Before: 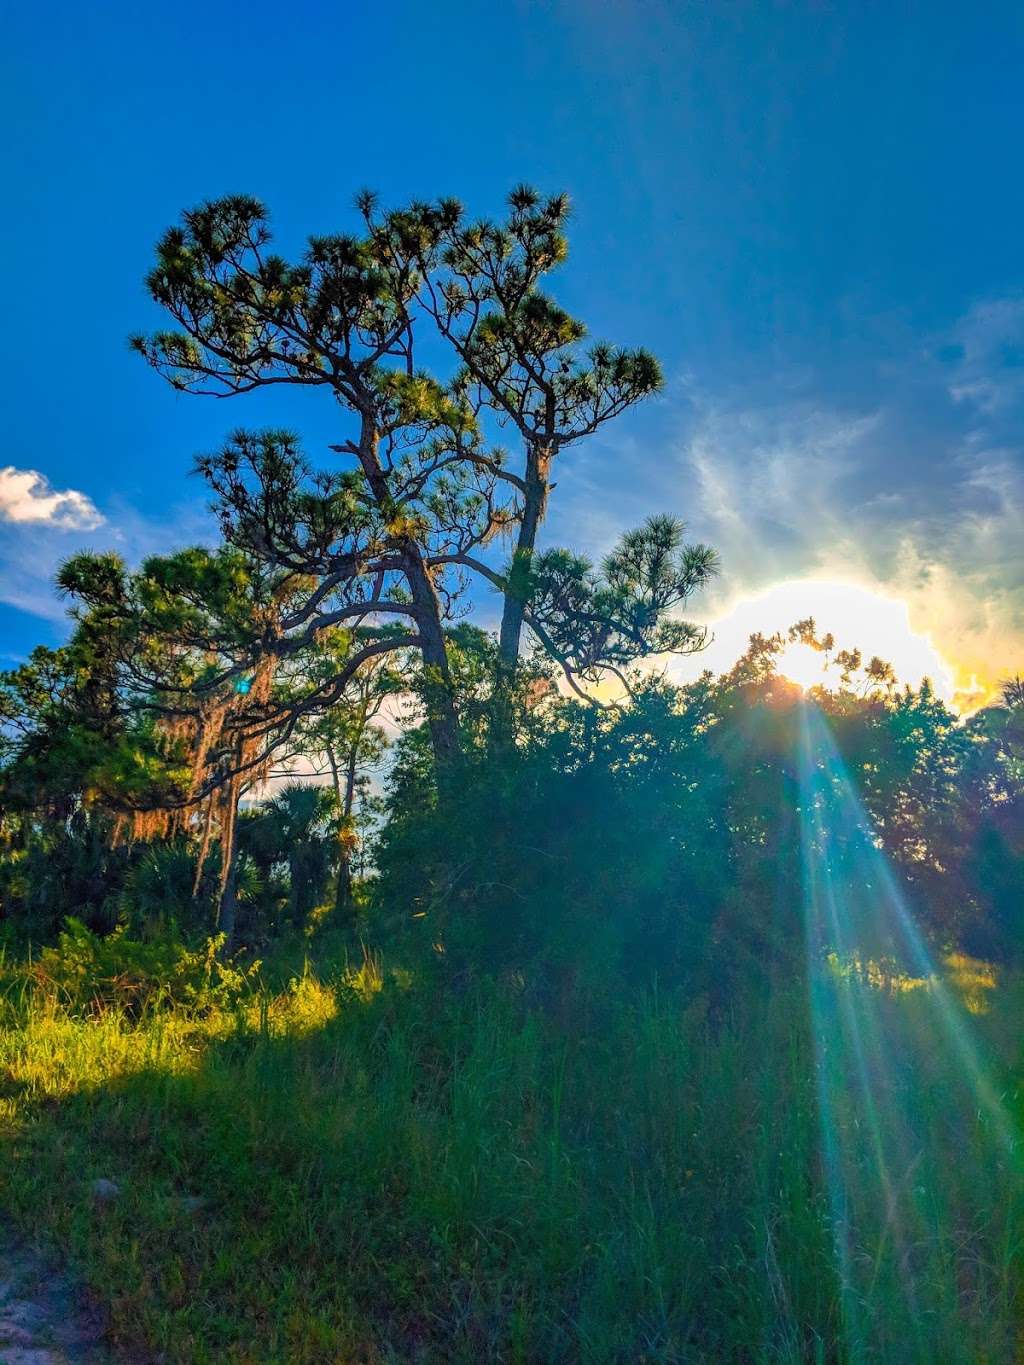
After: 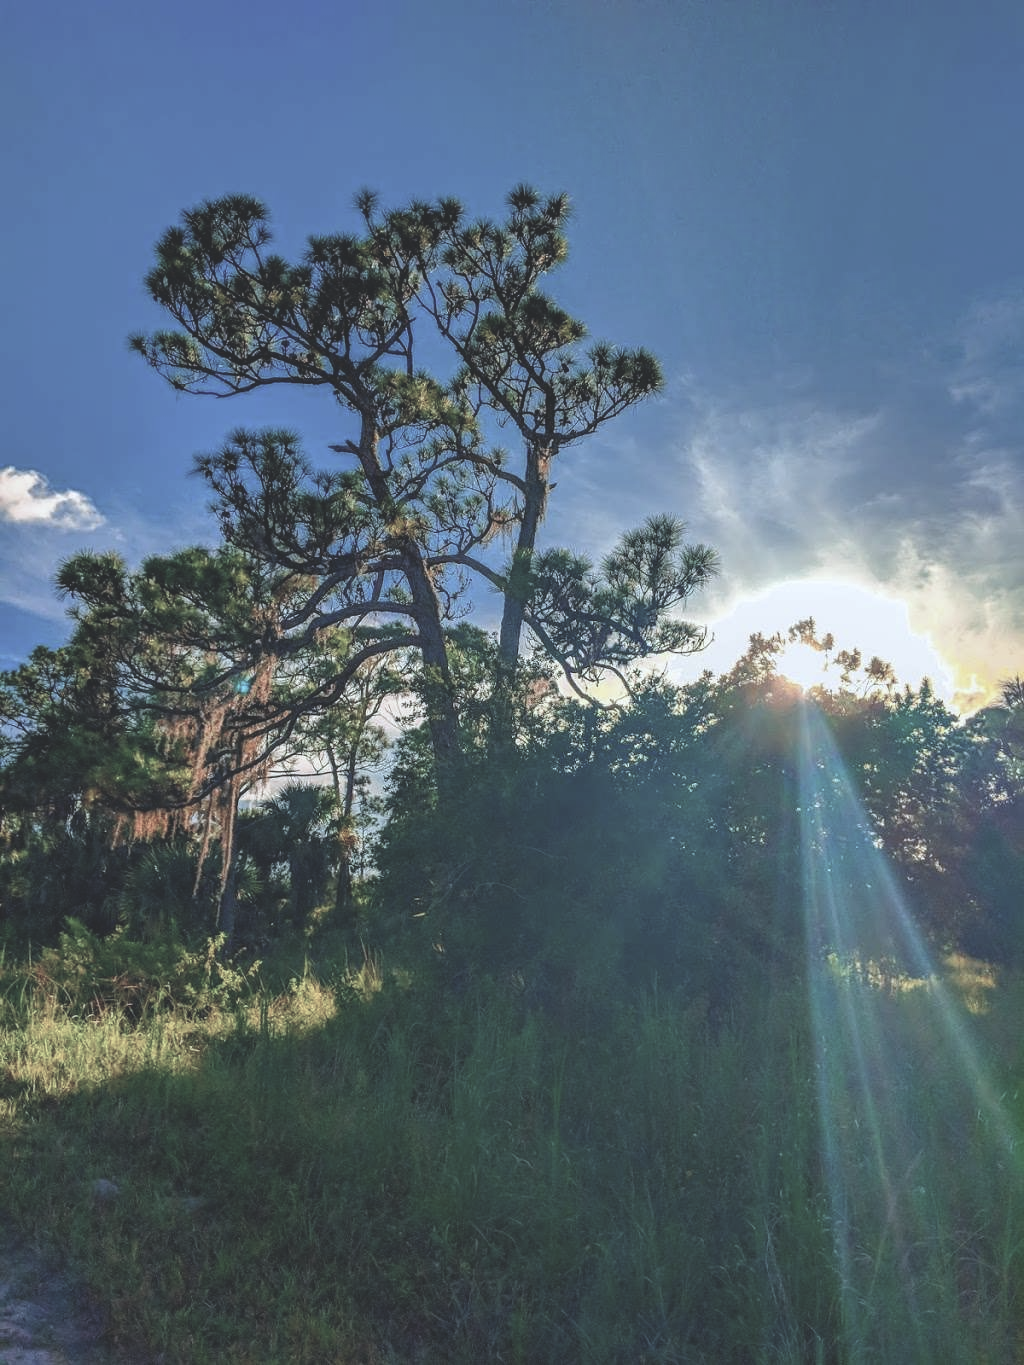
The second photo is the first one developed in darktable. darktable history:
exposure: black level correction -0.023, exposure -0.039 EV, compensate highlight preservation false
color balance rgb: linear chroma grading › global chroma -16.06%, perceptual saturation grading › global saturation -32.85%, global vibrance -23.56%
color calibration: illuminant custom, x 0.368, y 0.373, temperature 4330.32 K
